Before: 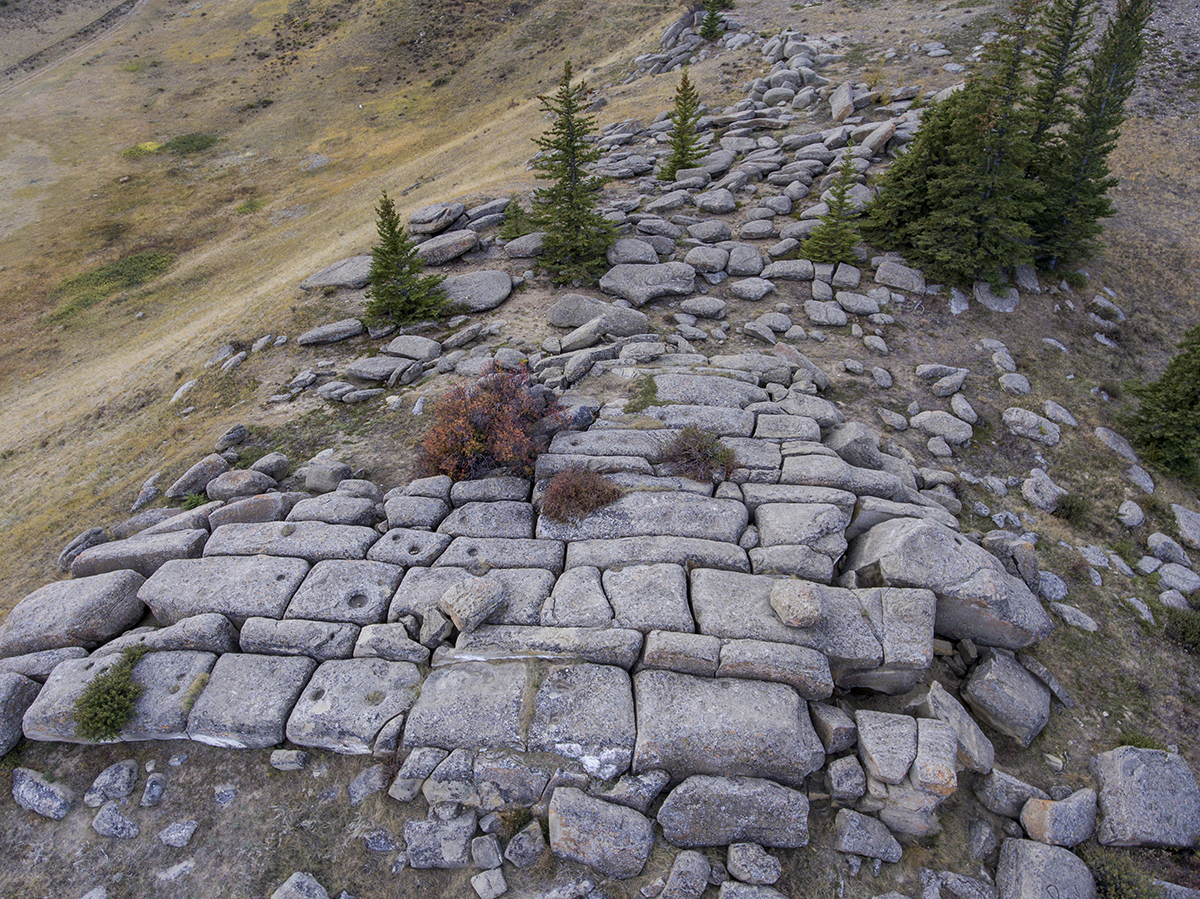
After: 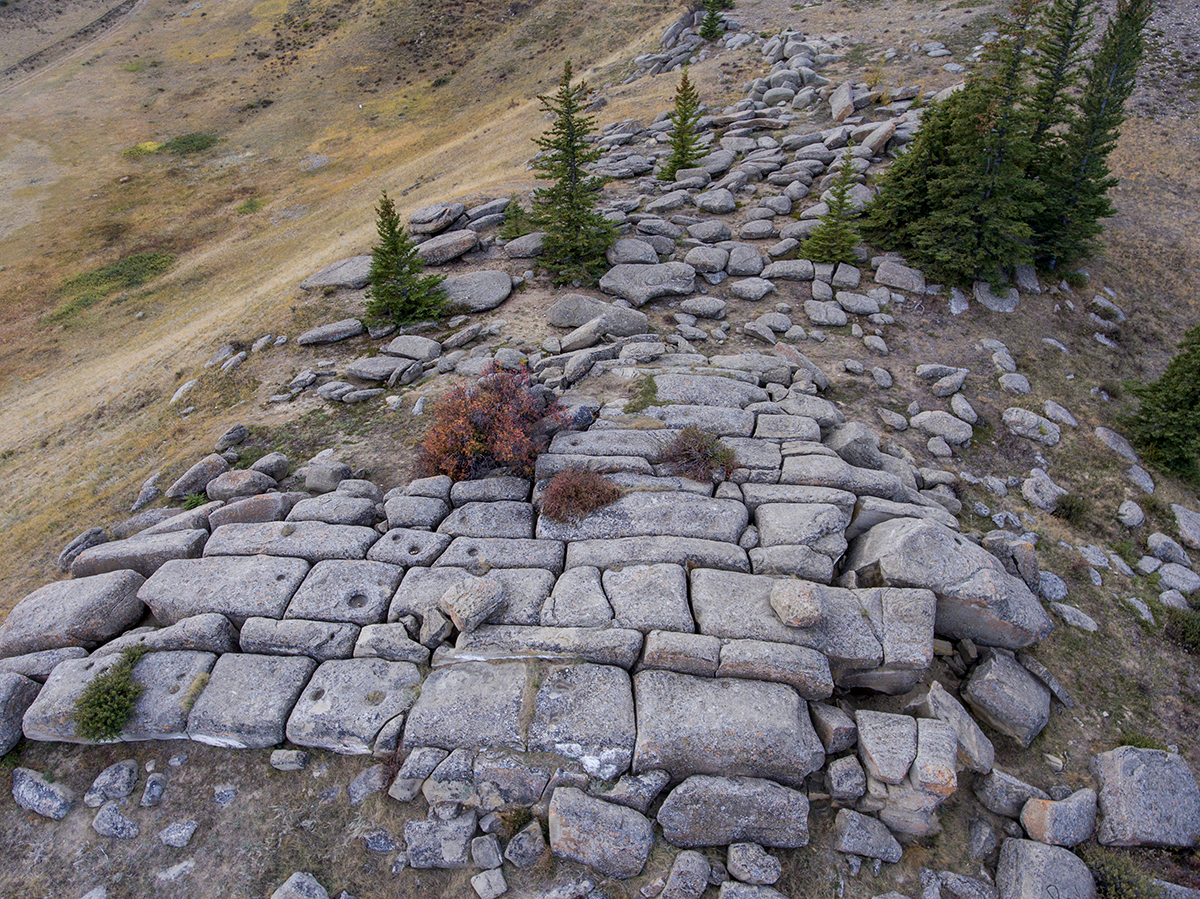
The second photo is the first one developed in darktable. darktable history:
contrast brightness saturation: saturation -0.028
